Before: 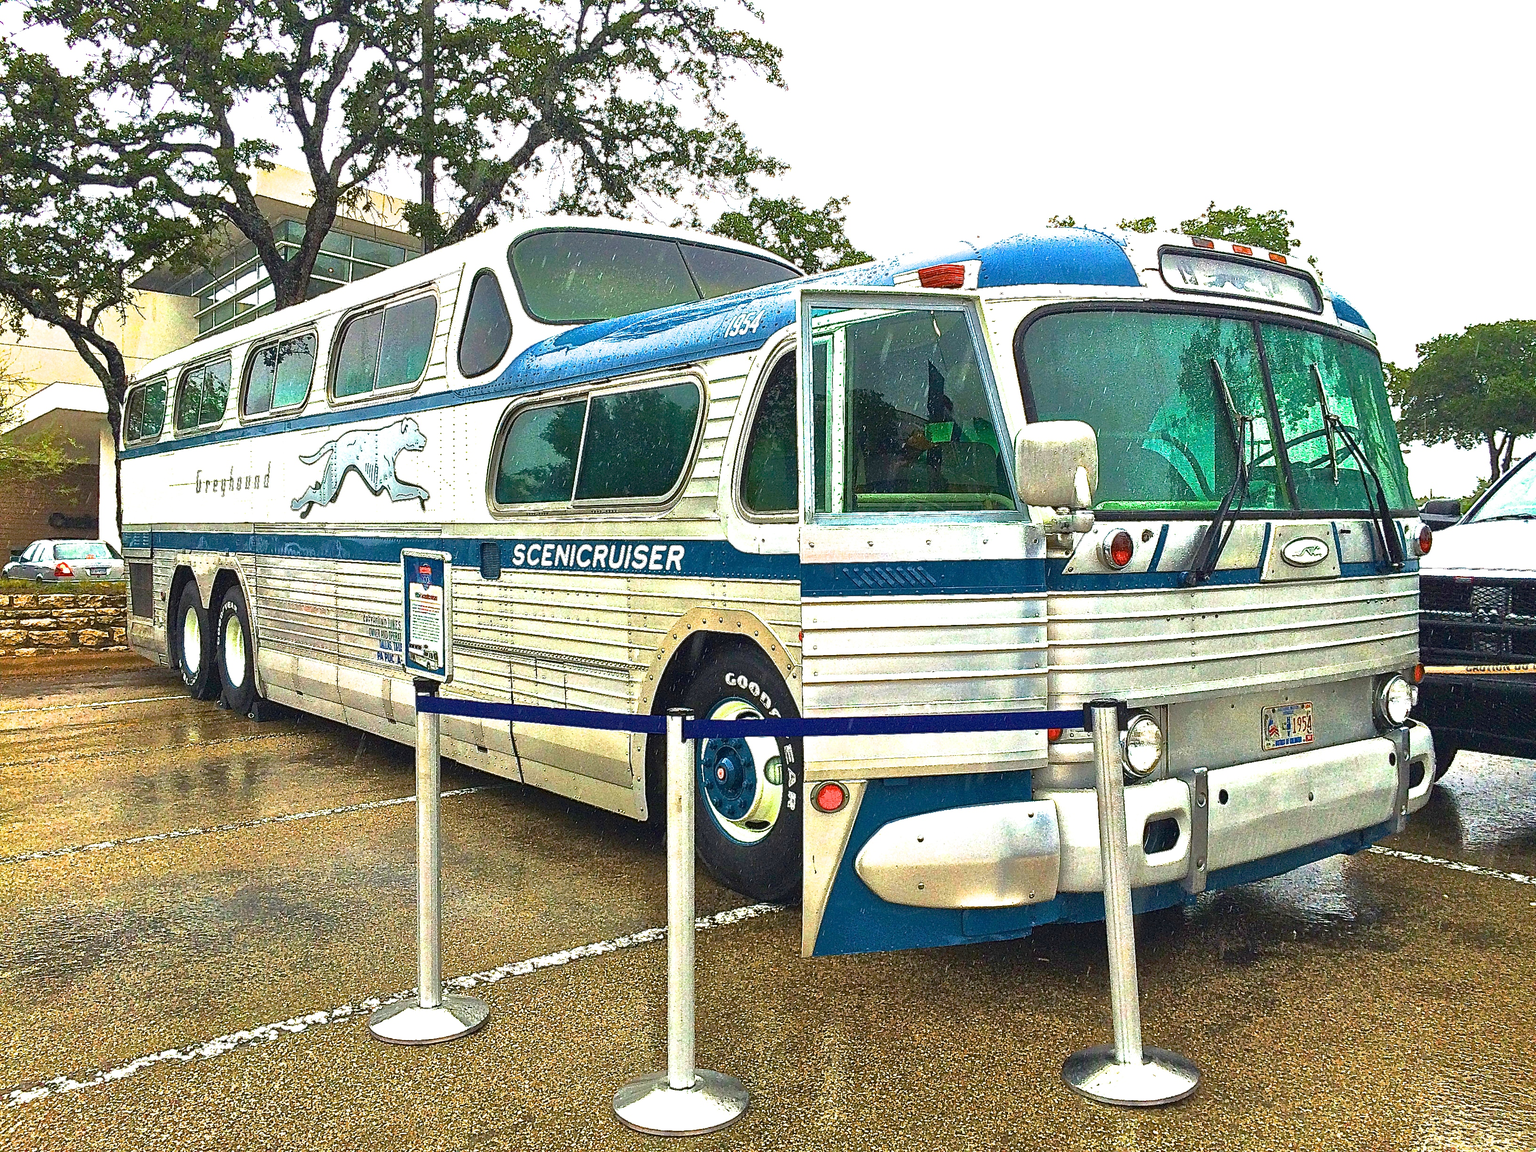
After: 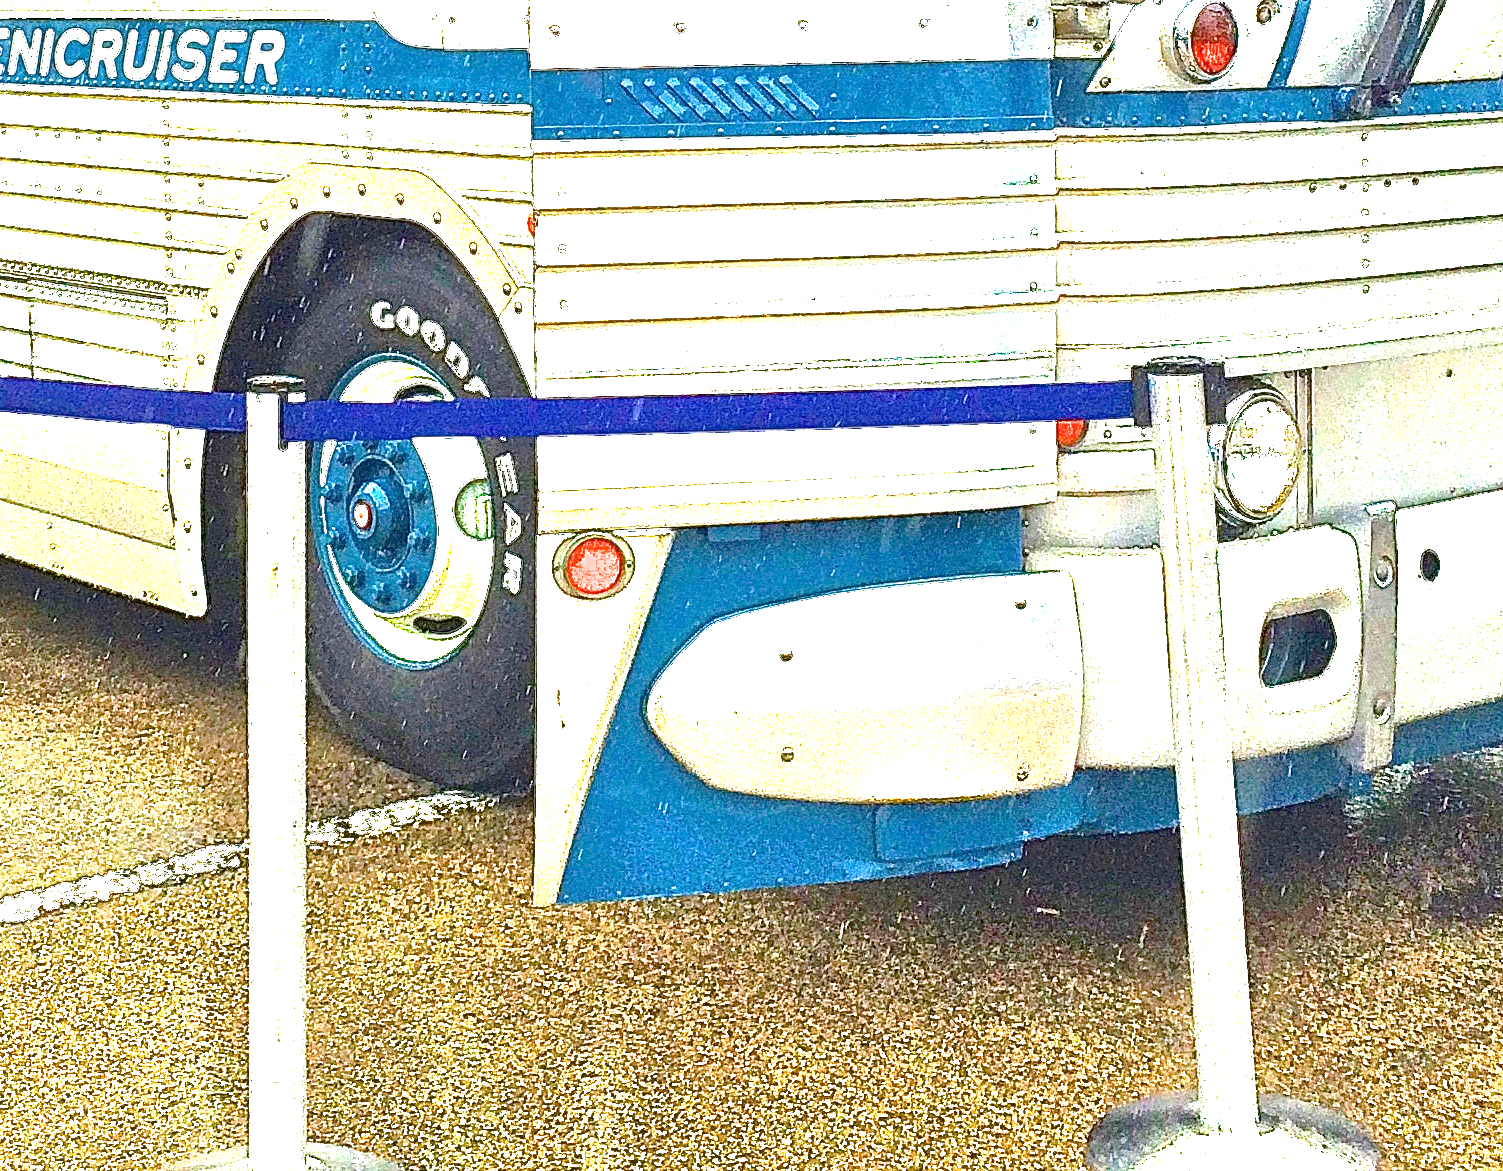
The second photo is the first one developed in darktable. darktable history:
exposure: exposure 1.99 EV, compensate highlight preservation false
crop: left 35.87%, top 46.113%, right 18.073%, bottom 6.022%
